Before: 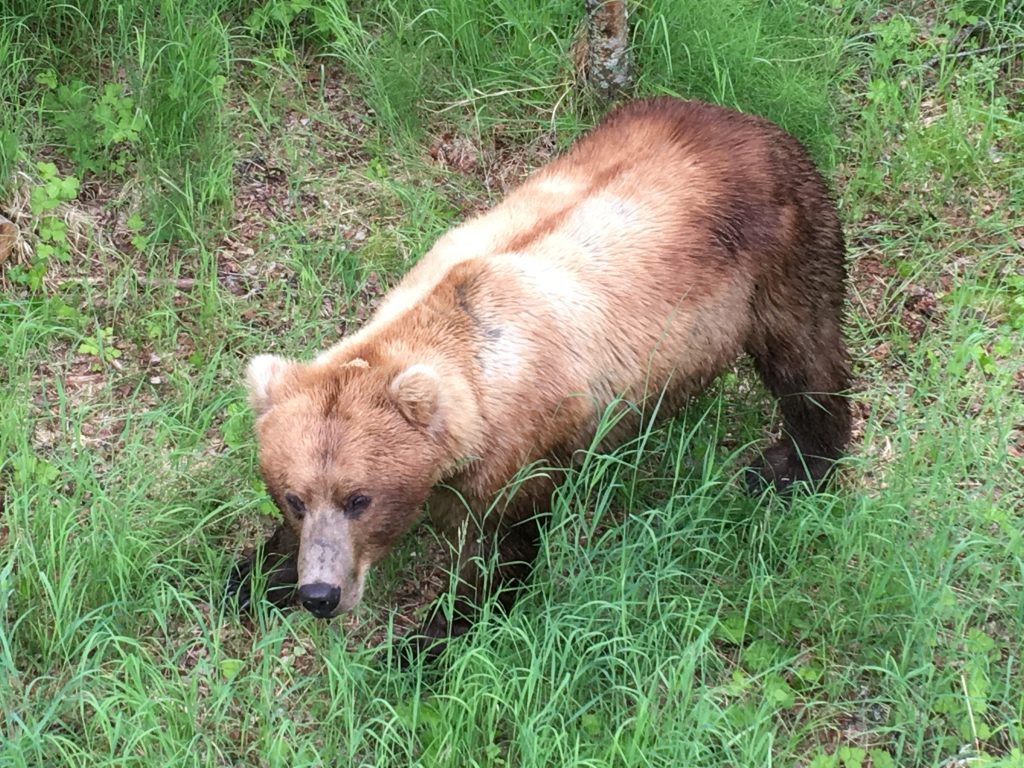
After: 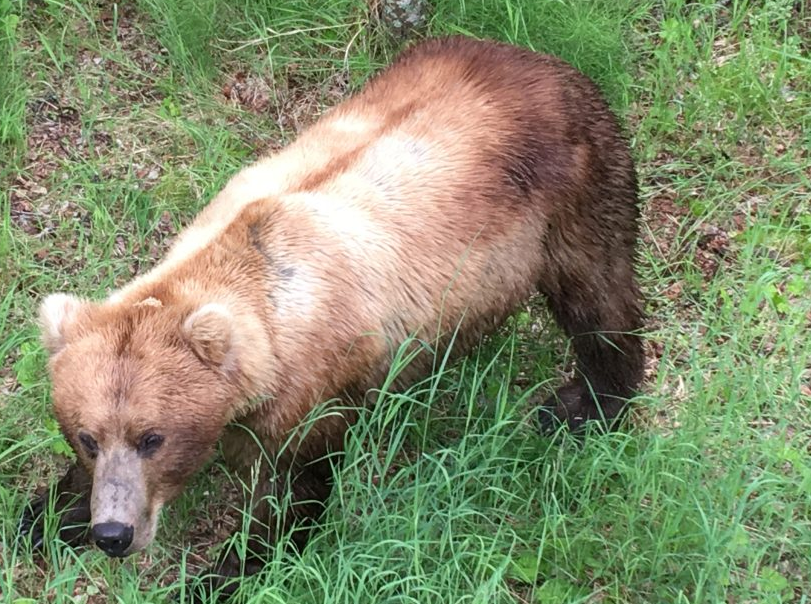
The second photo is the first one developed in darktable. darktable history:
crop and rotate: left 20.279%, top 7.944%, right 0.446%, bottom 13.361%
